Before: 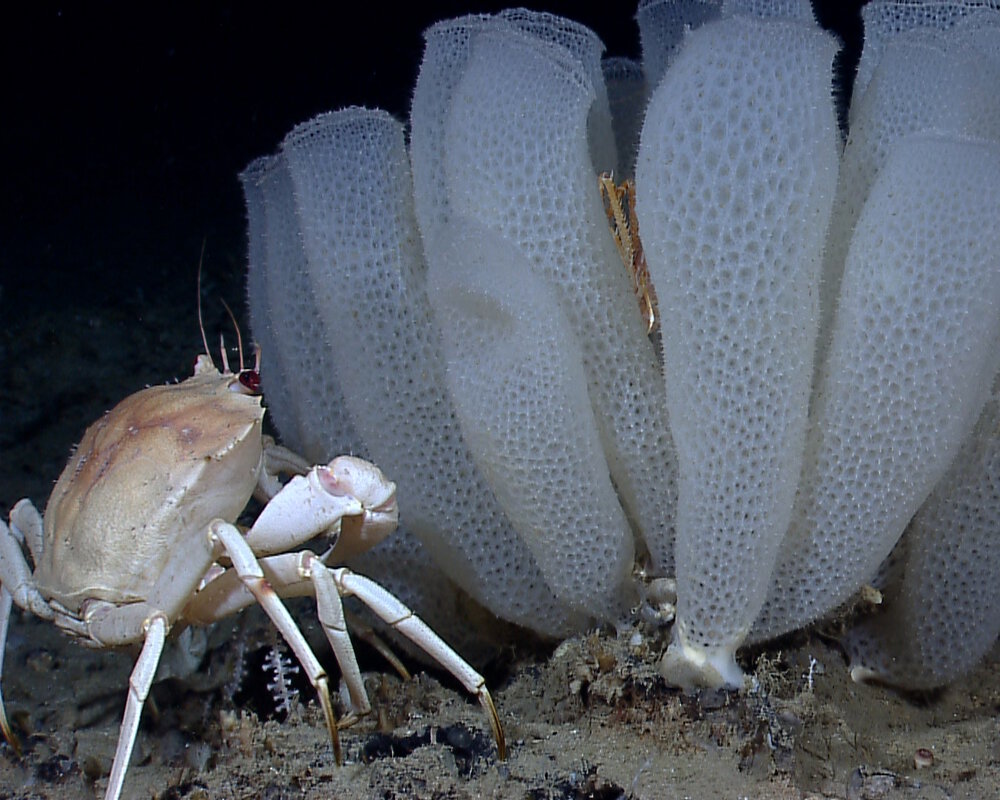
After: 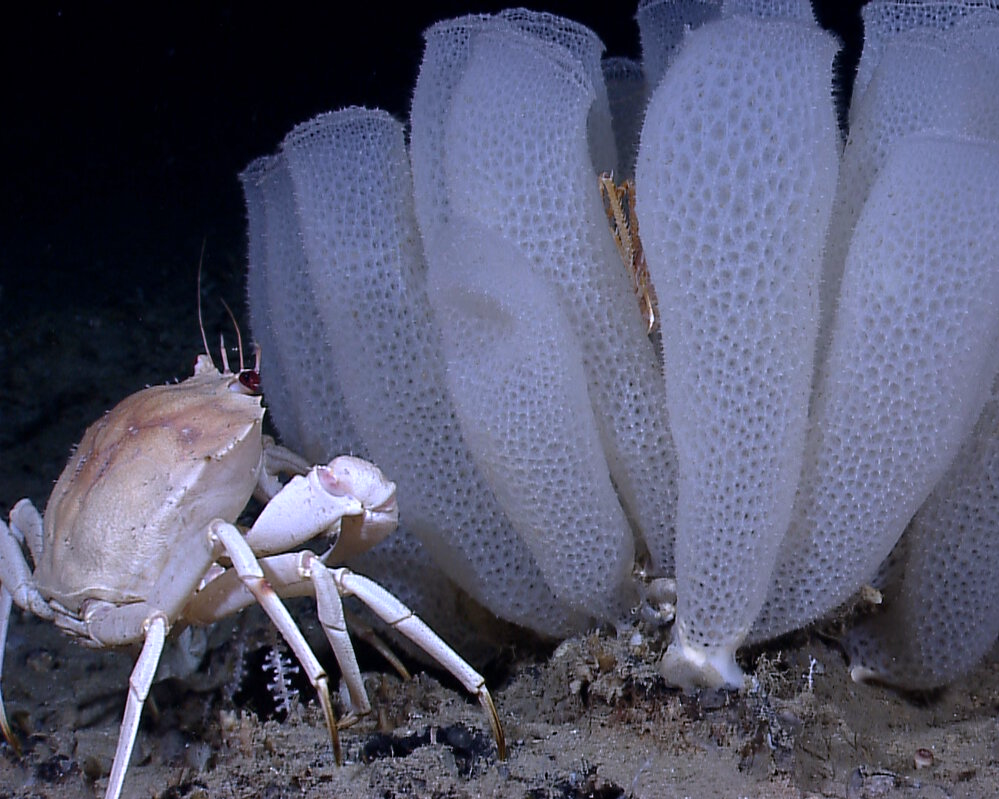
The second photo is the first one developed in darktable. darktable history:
contrast brightness saturation: saturation -0.1
white balance: red 1.042, blue 1.17
